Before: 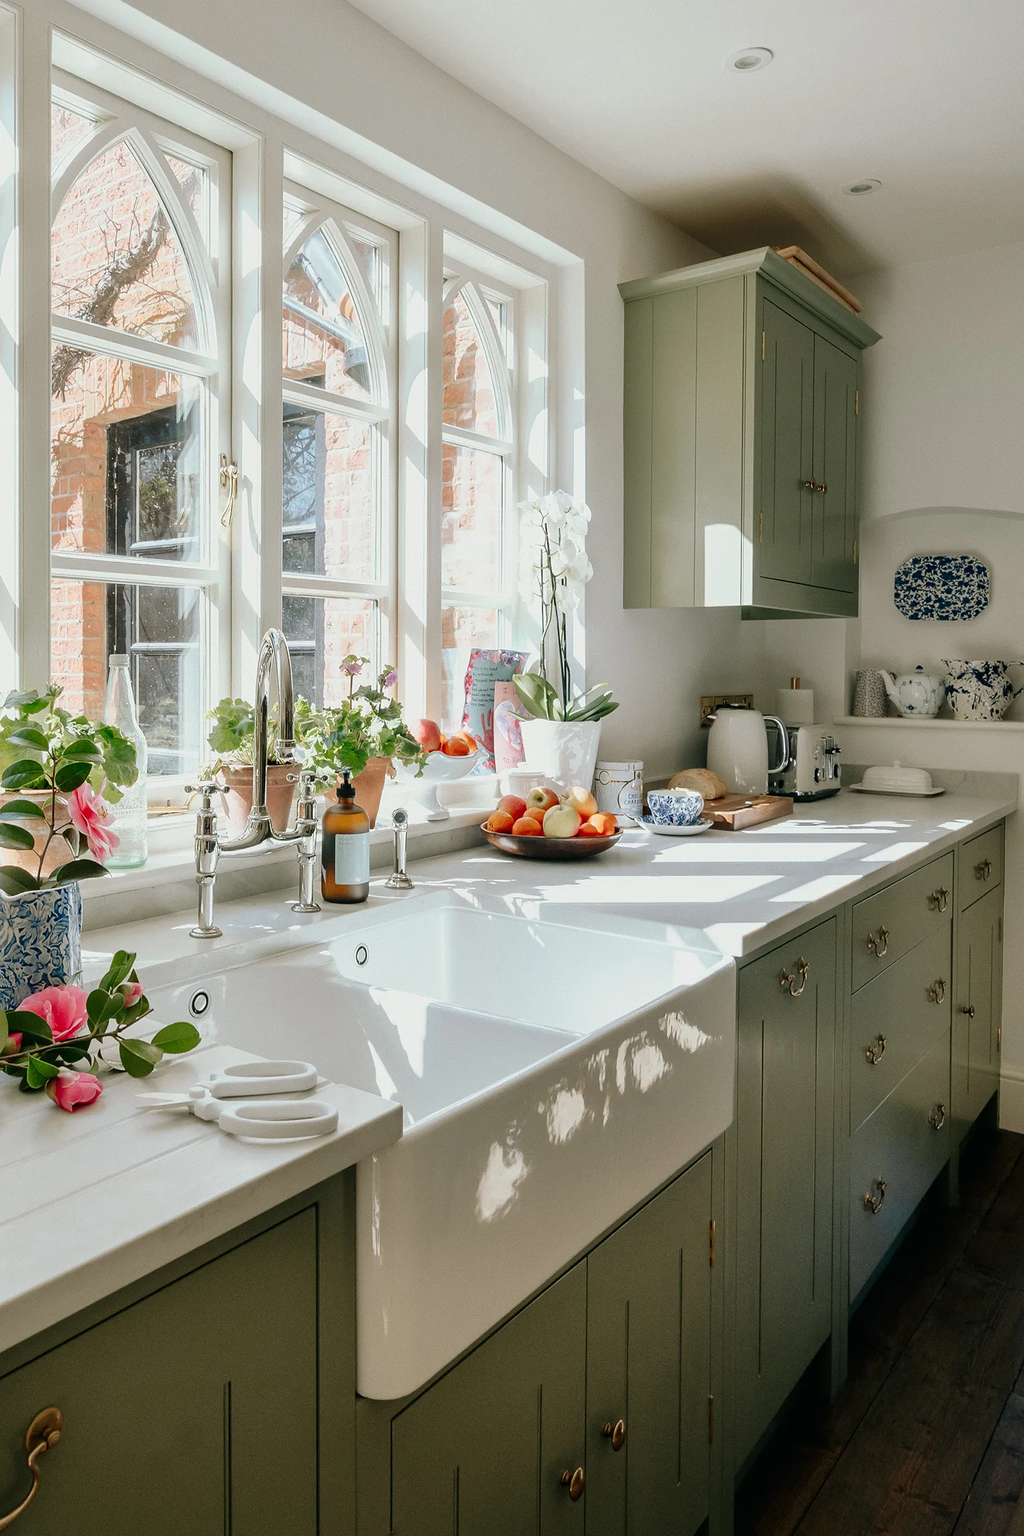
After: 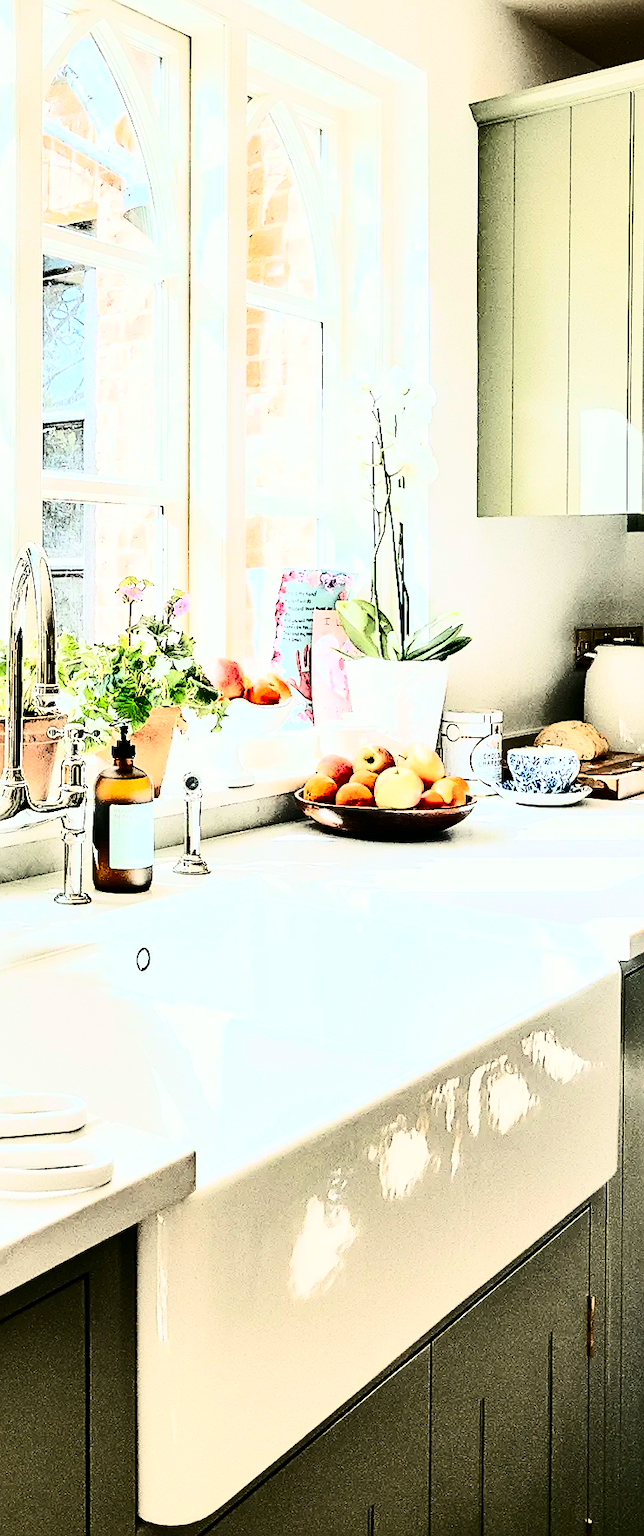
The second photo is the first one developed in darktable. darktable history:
crop and rotate: angle 0.02°, left 24.353%, top 13.219%, right 26.156%, bottom 8.224%
tone equalizer: on, module defaults
sharpen: on, module defaults
shadows and highlights: soften with gaussian
contrast brightness saturation: contrast 0.39, brightness 0.1
rgb curve: curves: ch0 [(0, 0) (0.21, 0.15) (0.24, 0.21) (0.5, 0.75) (0.75, 0.96) (0.89, 0.99) (1, 1)]; ch1 [(0, 0.02) (0.21, 0.13) (0.25, 0.2) (0.5, 0.67) (0.75, 0.9) (0.89, 0.97) (1, 1)]; ch2 [(0, 0.02) (0.21, 0.13) (0.25, 0.2) (0.5, 0.67) (0.75, 0.9) (0.89, 0.97) (1, 1)], compensate middle gray true
